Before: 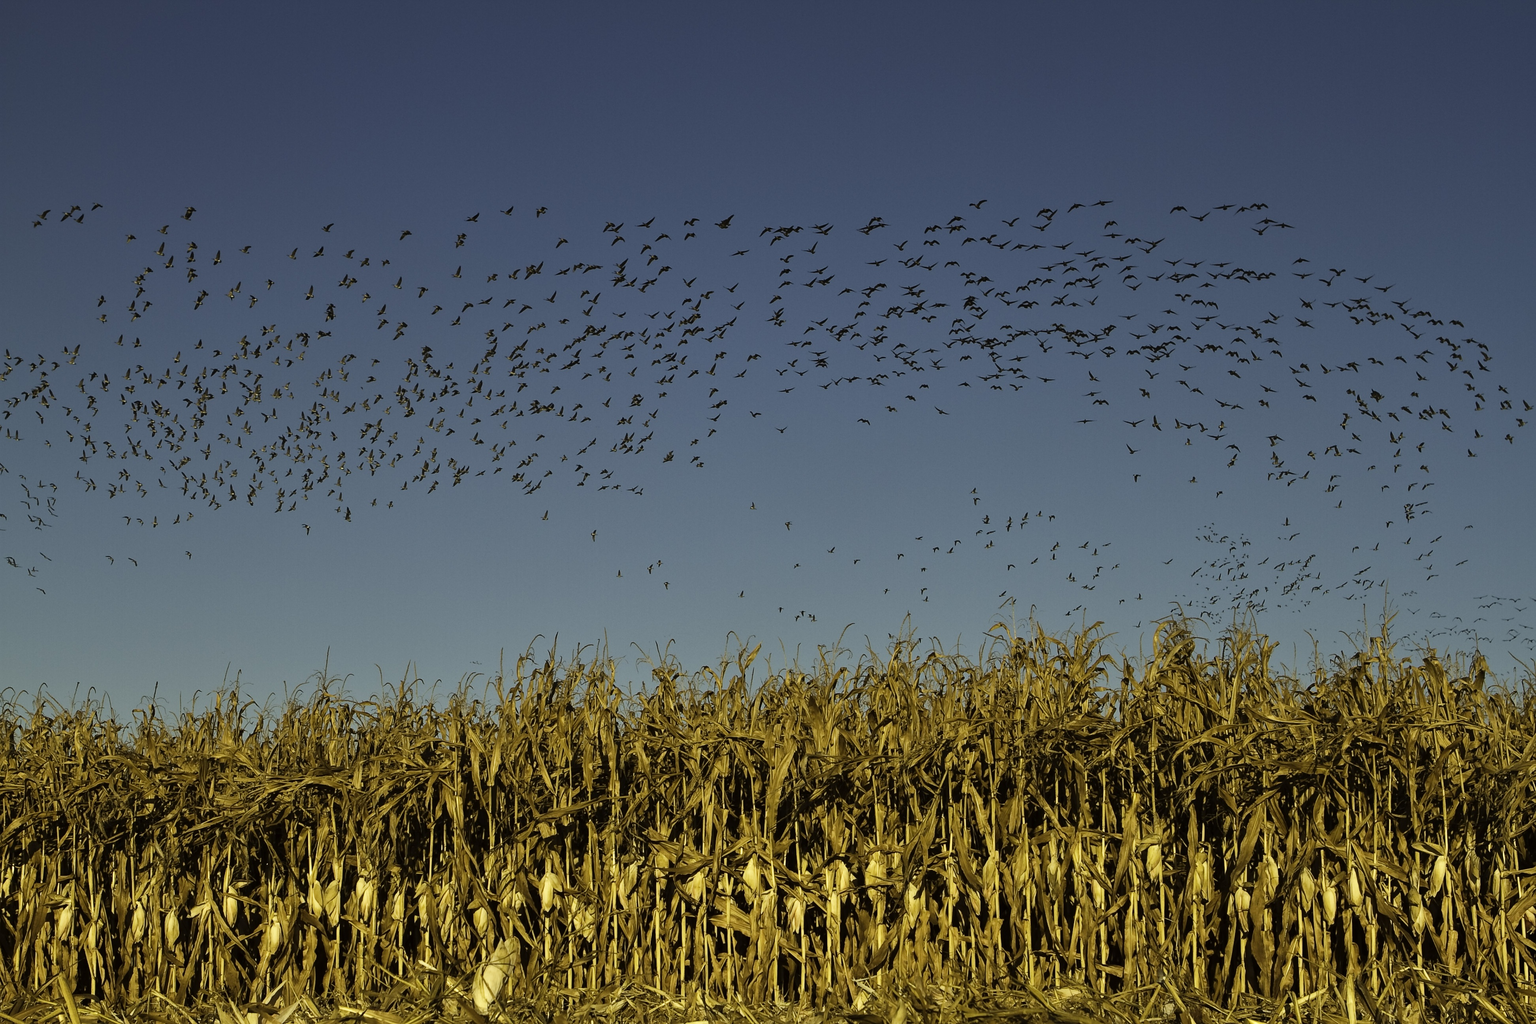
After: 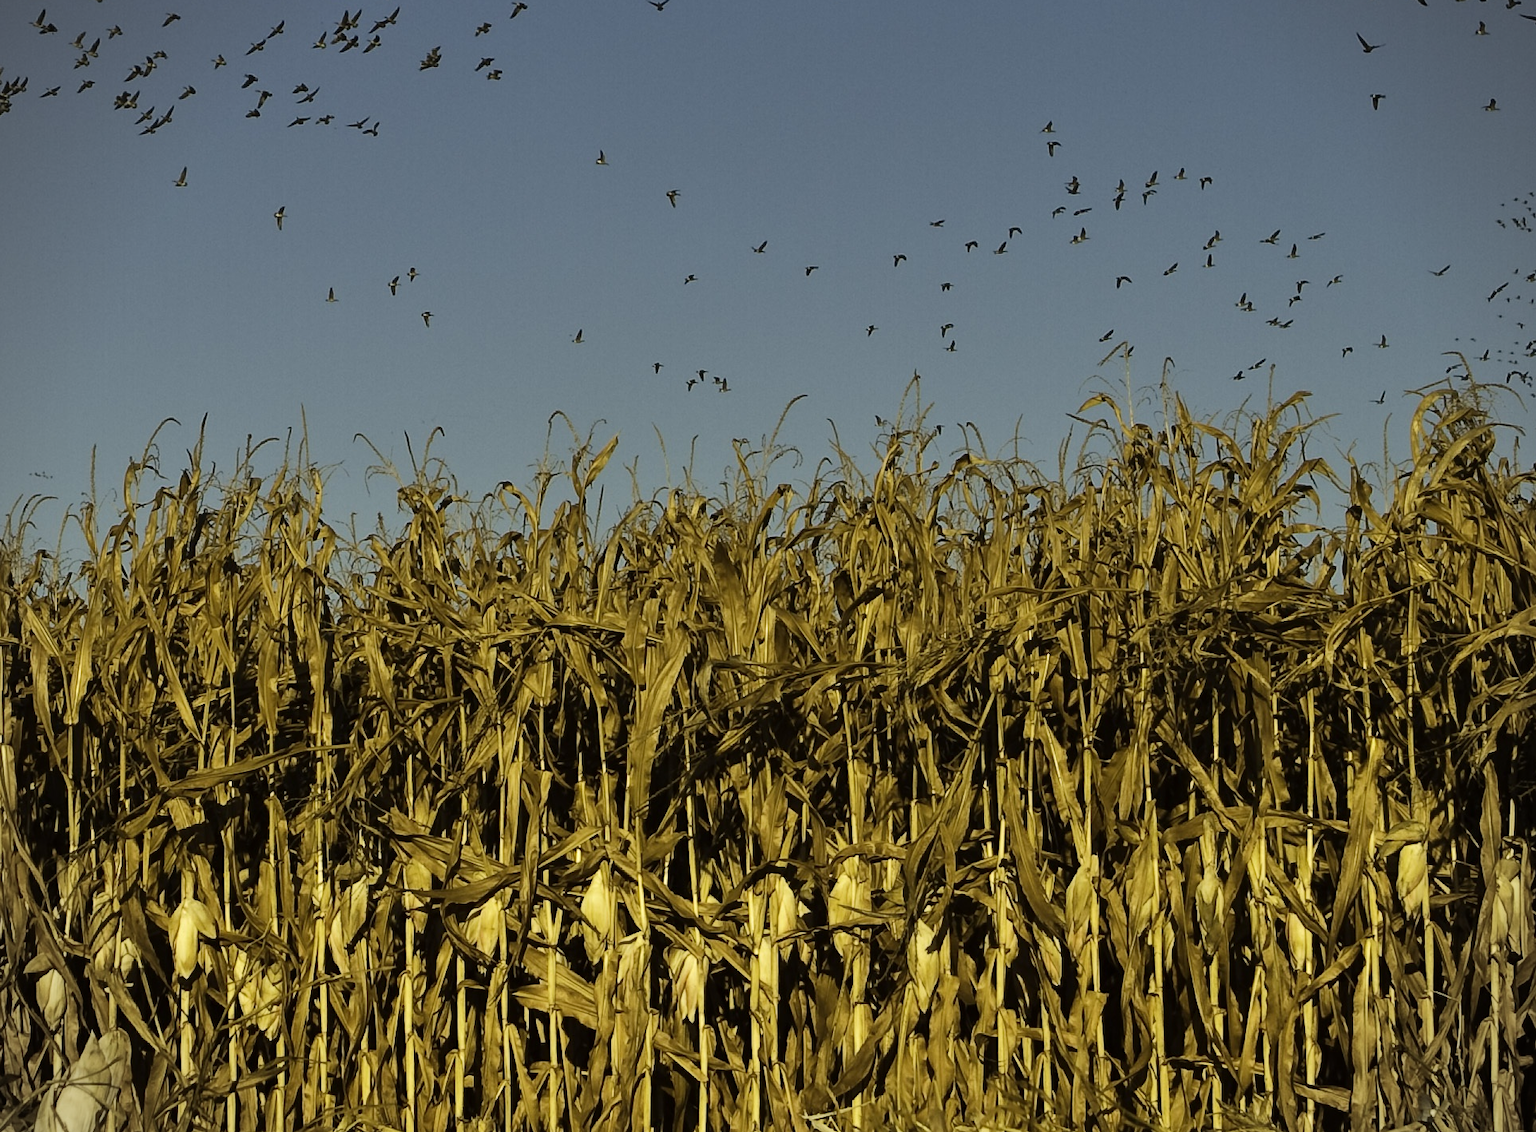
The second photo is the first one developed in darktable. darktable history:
crop: left 29.672%, top 41.786%, right 20.851%, bottom 3.487%
vignetting: fall-off start 91.19%
